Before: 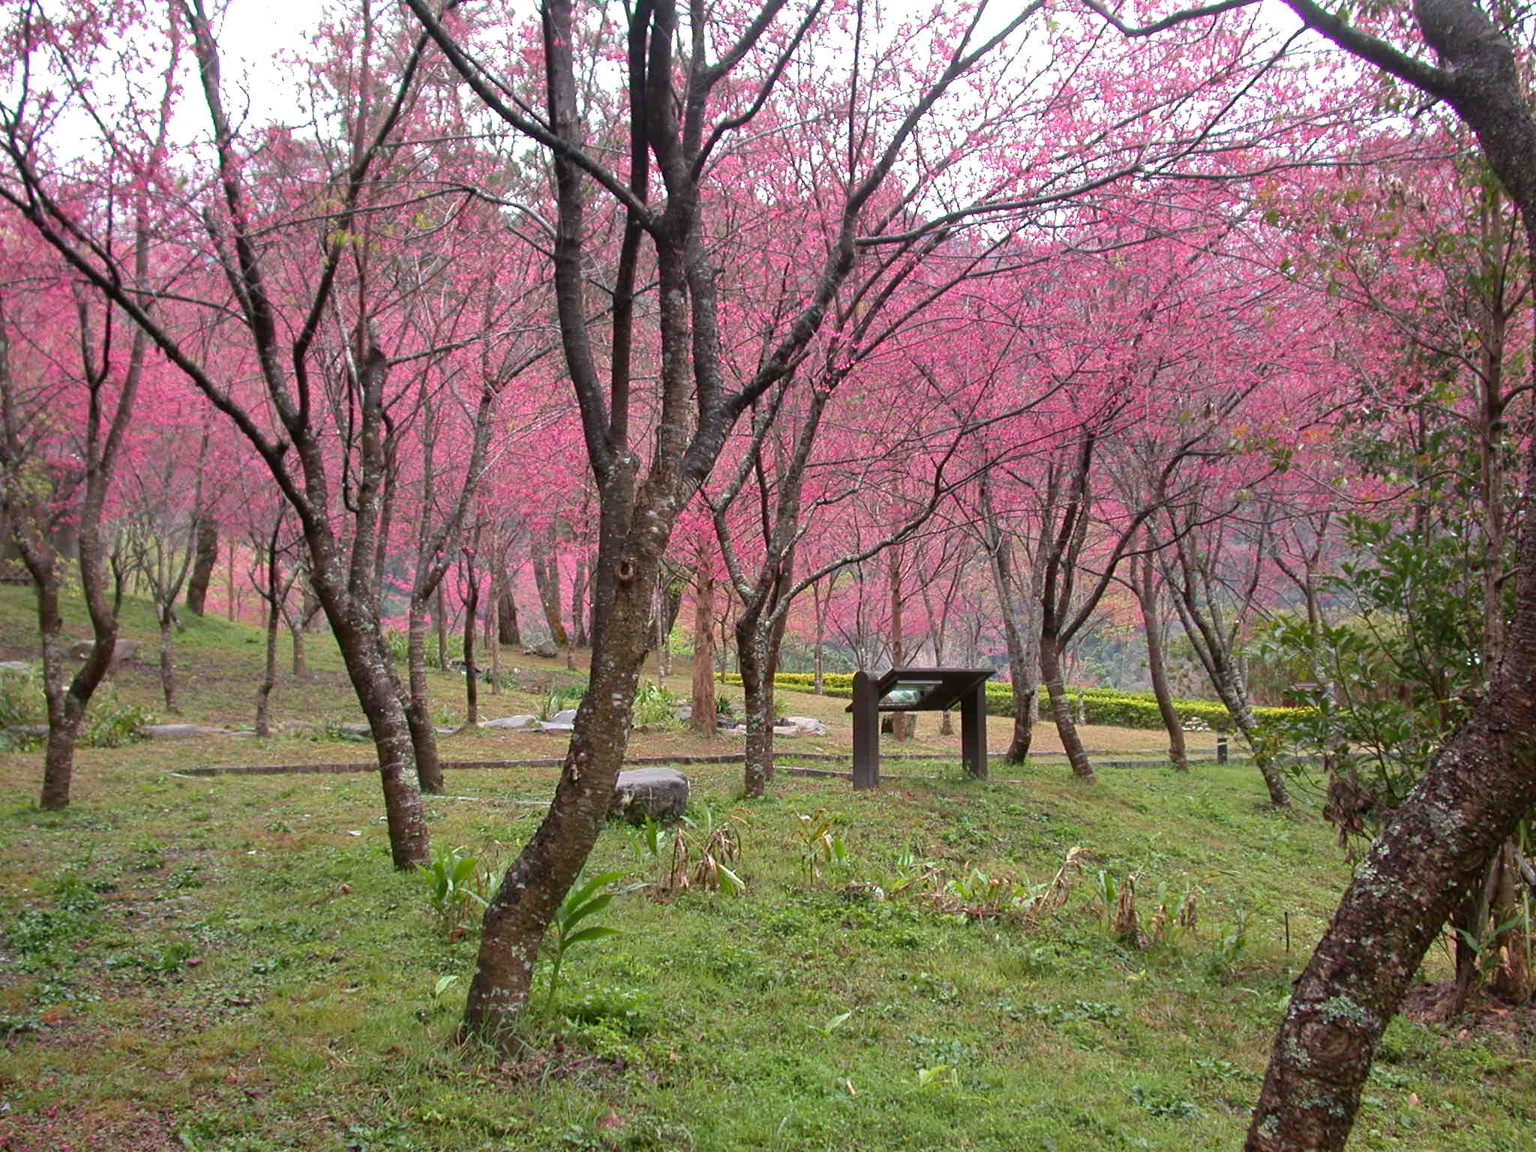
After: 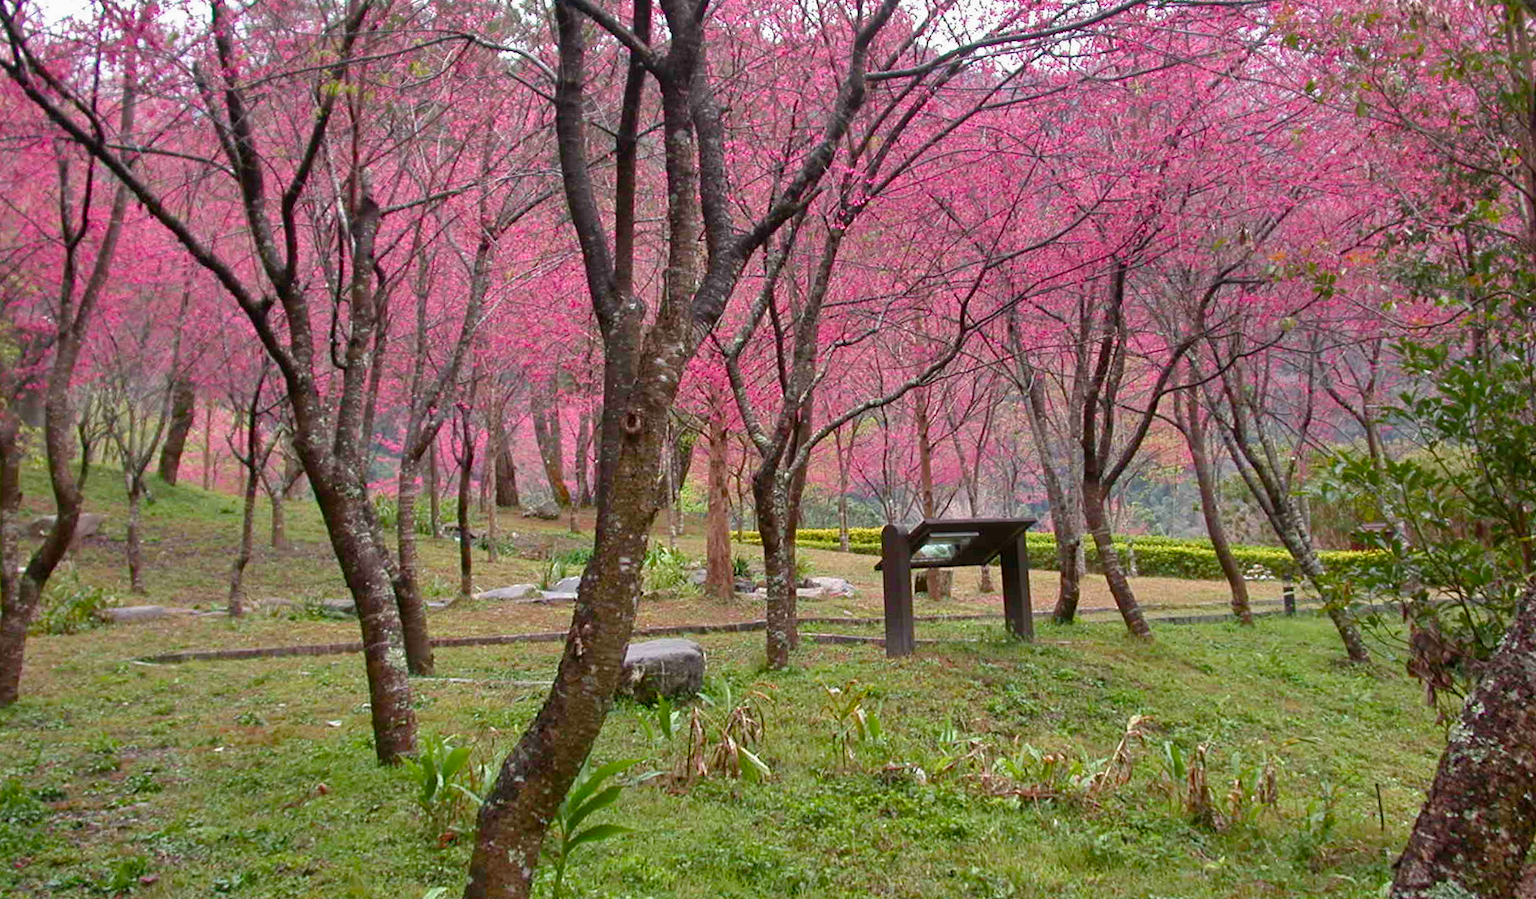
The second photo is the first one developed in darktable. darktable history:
rotate and perspective: rotation -1.68°, lens shift (vertical) -0.146, crop left 0.049, crop right 0.912, crop top 0.032, crop bottom 0.96
crop: top 11.038%, bottom 13.962%
shadows and highlights: shadows 43.71, white point adjustment -1.46, soften with gaussian
color balance rgb: perceptual saturation grading › global saturation 20%, perceptual saturation grading › highlights -25%, perceptual saturation grading › shadows 25%
